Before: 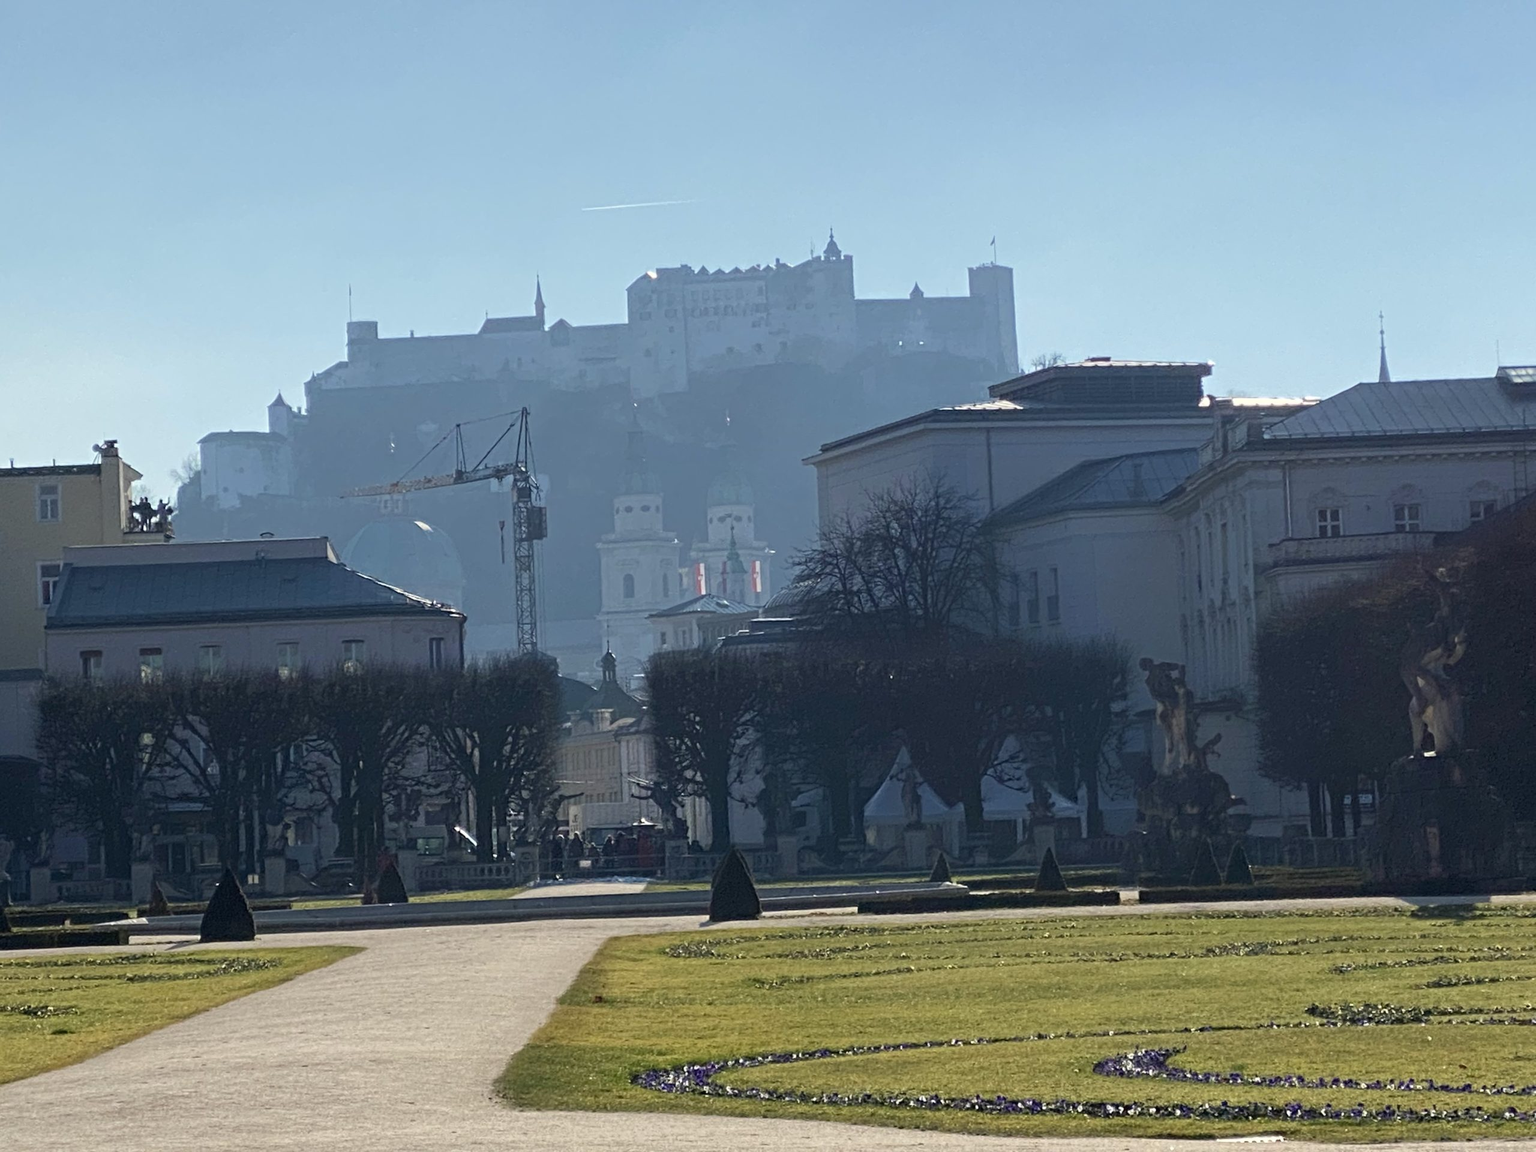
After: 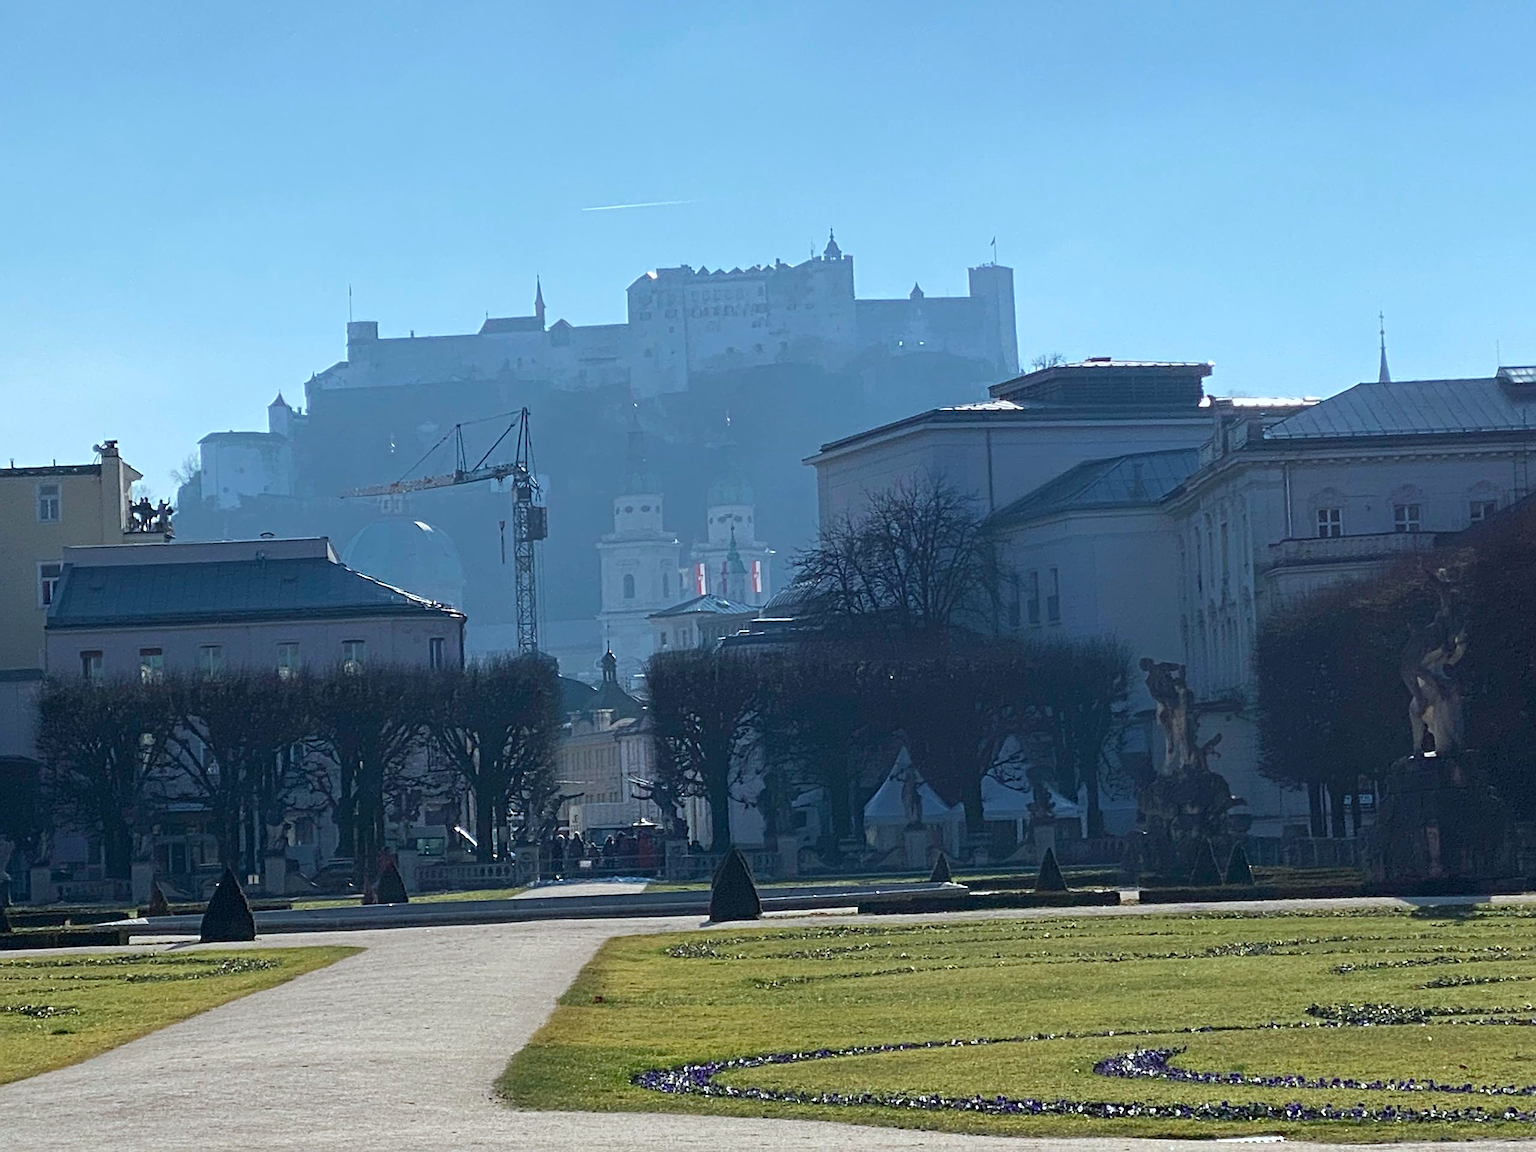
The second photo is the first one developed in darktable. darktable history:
sharpen: on, module defaults
color calibration: illuminant custom, x 0.368, y 0.373, temperature 4330.32 K
